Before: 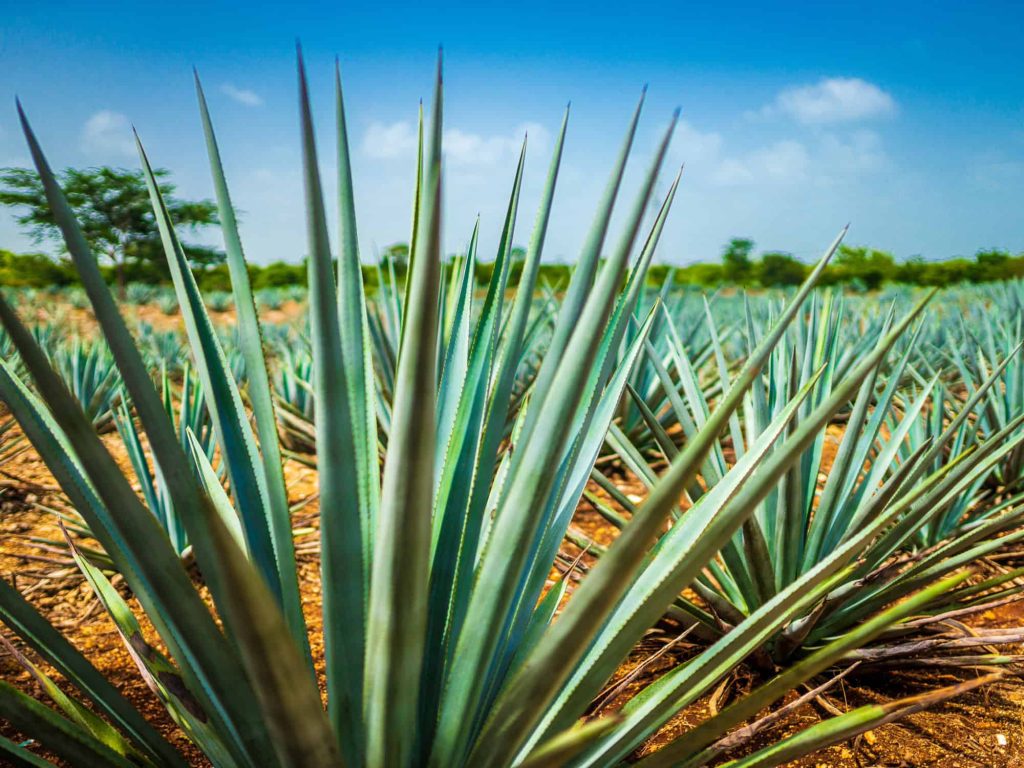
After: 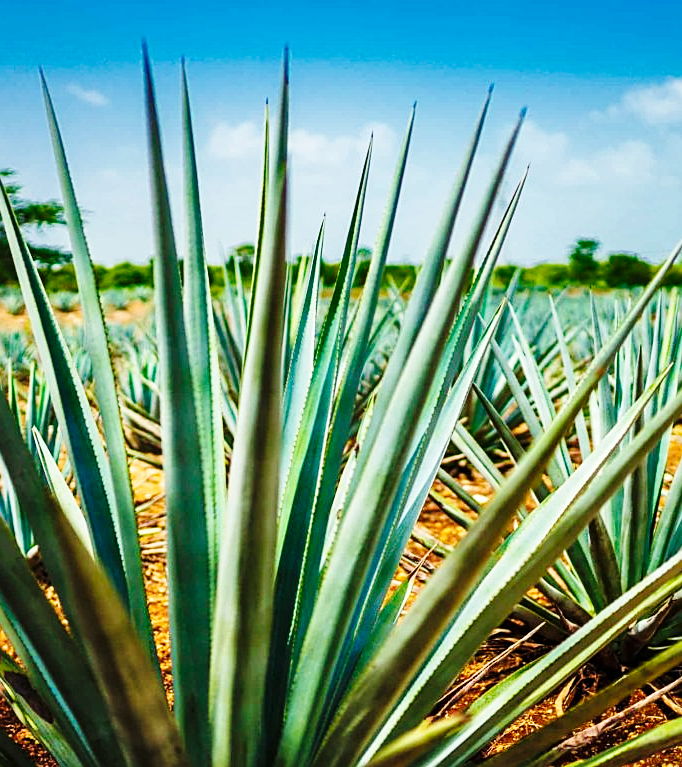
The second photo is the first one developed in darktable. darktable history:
sharpen: on, module defaults
crop and rotate: left 15.055%, right 18.278%
shadows and highlights: soften with gaussian
base curve: curves: ch0 [(0, 0) (0.036, 0.025) (0.121, 0.166) (0.206, 0.329) (0.605, 0.79) (1, 1)], preserve colors none
